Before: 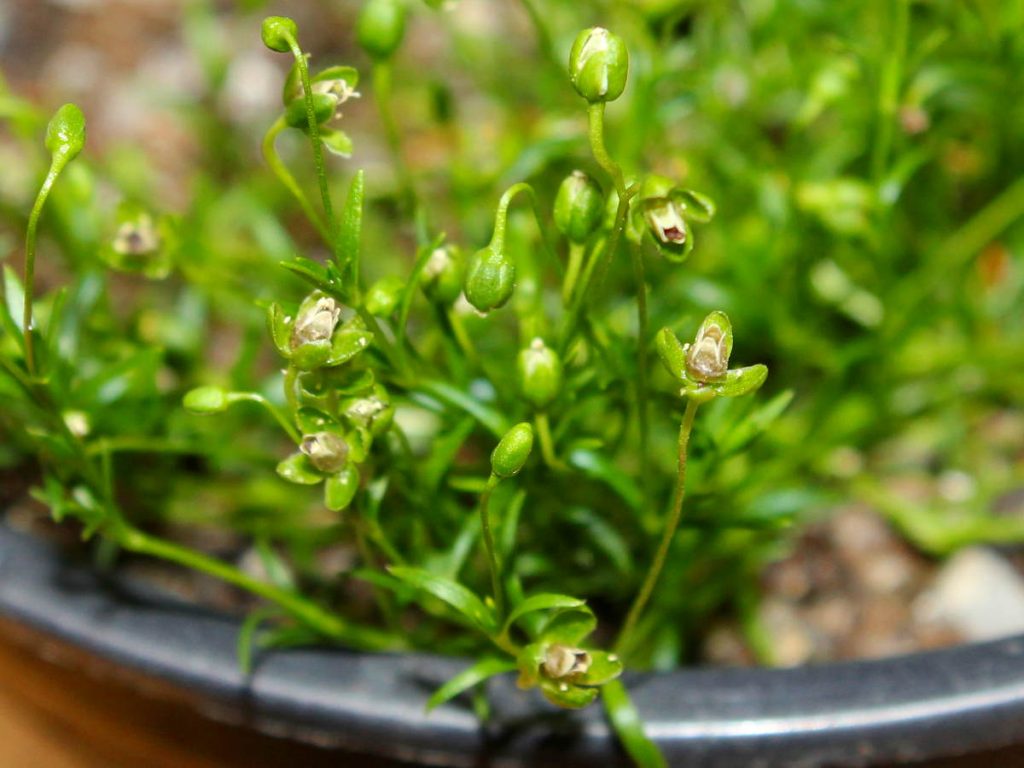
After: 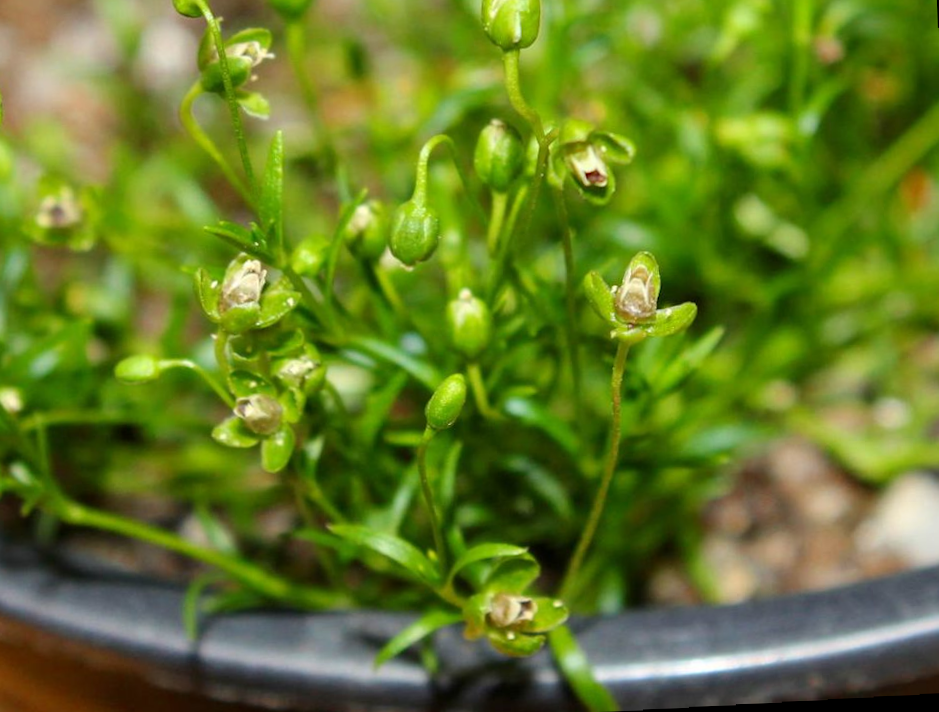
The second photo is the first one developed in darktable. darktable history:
crop and rotate: angle 1.96°, left 5.673%, top 5.673%
rotate and perspective: rotation -1.24°, automatic cropping off
